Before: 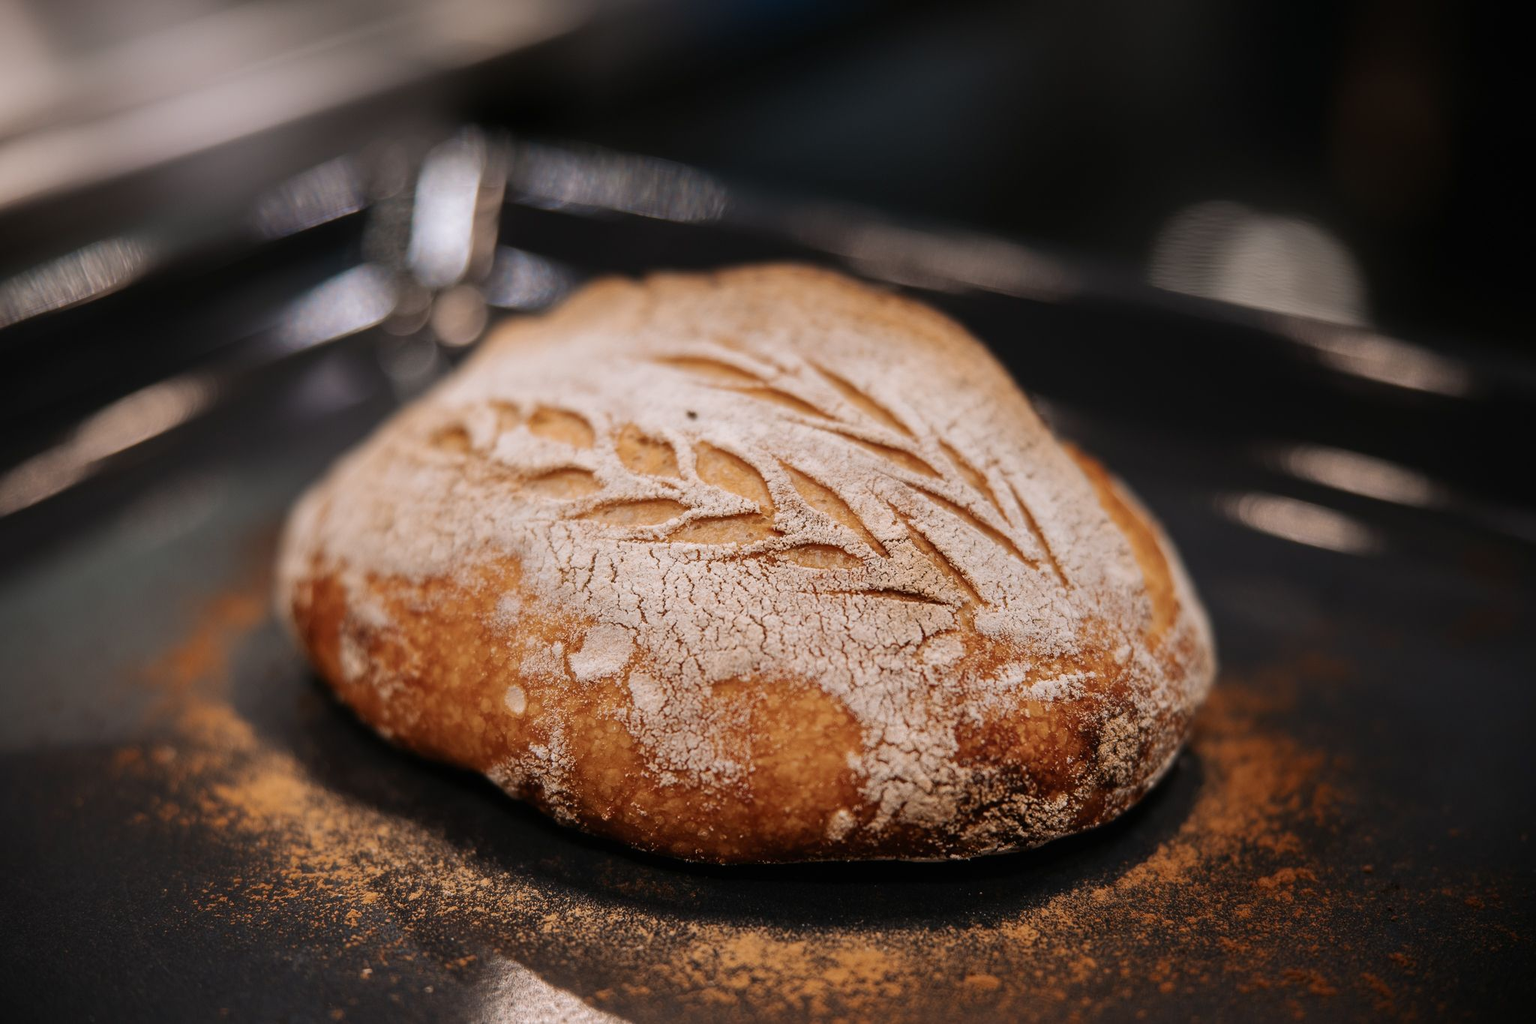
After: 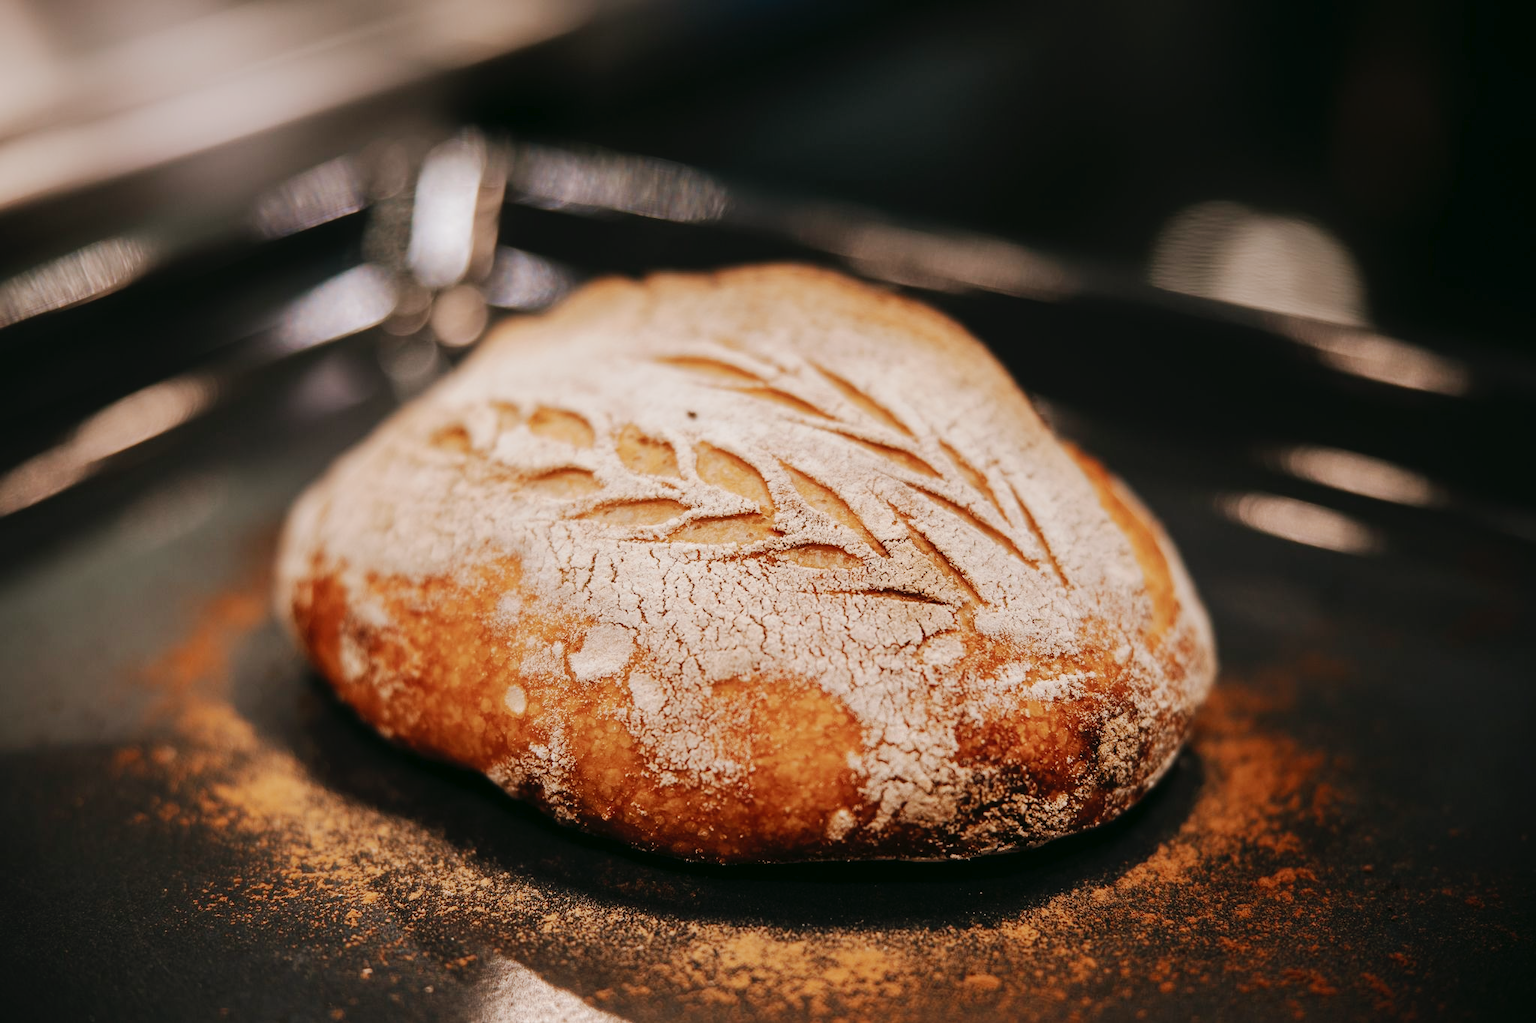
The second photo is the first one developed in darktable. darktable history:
tone curve: curves: ch0 [(0, 0) (0.003, 0.012) (0.011, 0.02) (0.025, 0.032) (0.044, 0.046) (0.069, 0.06) (0.1, 0.09) (0.136, 0.133) (0.177, 0.182) (0.224, 0.247) (0.277, 0.316) (0.335, 0.396) (0.399, 0.48) (0.468, 0.568) (0.543, 0.646) (0.623, 0.717) (0.709, 0.777) (0.801, 0.846) (0.898, 0.912) (1, 1)], preserve colors none
color look up table: target L [91.84, 91.69, 88.04, 65.14, 59.84, 57.6, 59.2, 57.44, 44.11, 43.33, 16.38, 200.64, 83.64, 82.18, 69.77, 63.85, 56.8, 56.38, 53.53, 38.82, 34.58, 26.91, 23.79, 3.265, 94.62, 82.91, 69.24, 68.11, 74.96, 62.87, 58.79, 55.15, 64.98, 56.2, 48.11, 42.04, 36.02, 32.33, 32.79, 20.68, 8.885, 92.97, 86.98, 74.49, 72.87, 60.69, 61.72, 55.2, 37.15], target a [-26.87, -25.68, -57.2, -31.6, -63.18, -2.541, -44.1, -10.38, -40.8, -33.01, -19.24, 0, 9.837, 2.56, 40.91, 37.91, 12.11, 67.28, 57.43, 36.61, 0.817, 40.32, 14.8, 10.73, 1.253, 25.84, 50.08, 34.78, 38.61, 37.23, 71.08, 71.77, 55.74, 16.37, 20.45, 52.12, 55.2, 0.991, 44.59, 25.68, 13.82, -24.28, -45.16, -21.18, -42.65, -9.74, -3.784, -9.094, -10.73], target b [64.99, 20.89, 14.98, 35.28, 54.5, 48.82, 23.76, 24.87, 40.61, 13.69, 16.48, 0, 34, 70.36, 24.64, 67.06, 25.2, 22.26, 37.85, 43.79, 35.73, 25.39, 26.89, 4.774, -4.005, -19.84, -15.25, 1.853, -33.04, -26.1, -28.79, 0.75, -47.17, -62.52, -25.07, -44.7, 0.229, 5.033, -26.81, -42.14, -21.01, -5.717, -12.75, -35.25, -3.969, -45.03, 1.795, -24.3, -18.86], num patches 49
